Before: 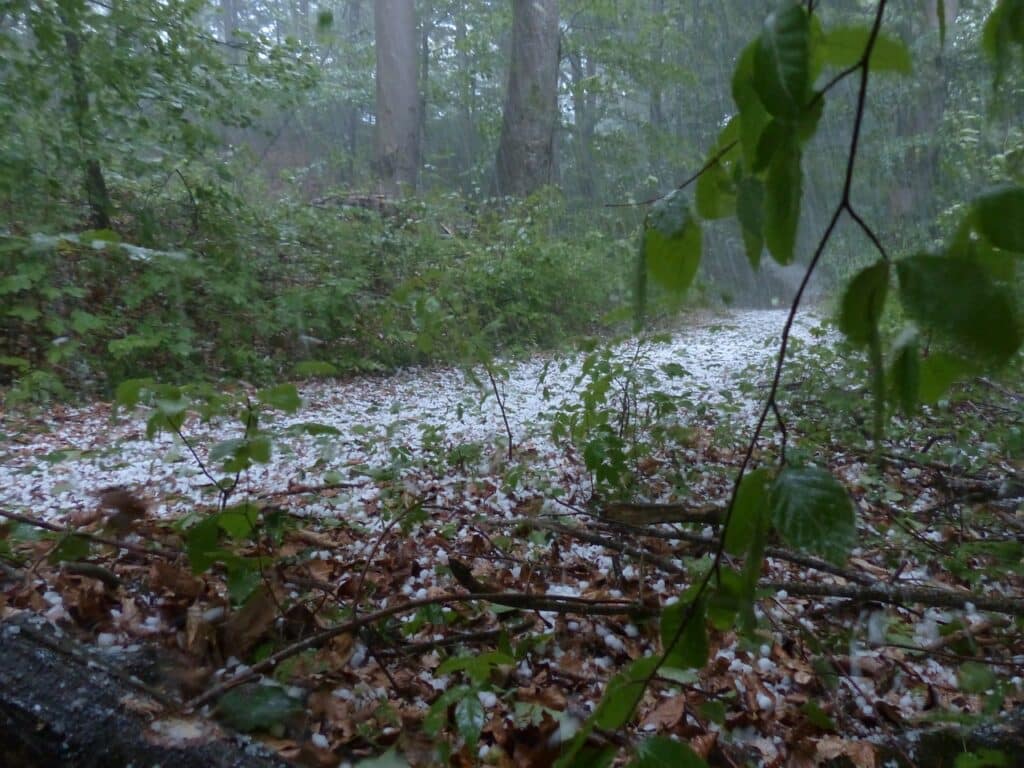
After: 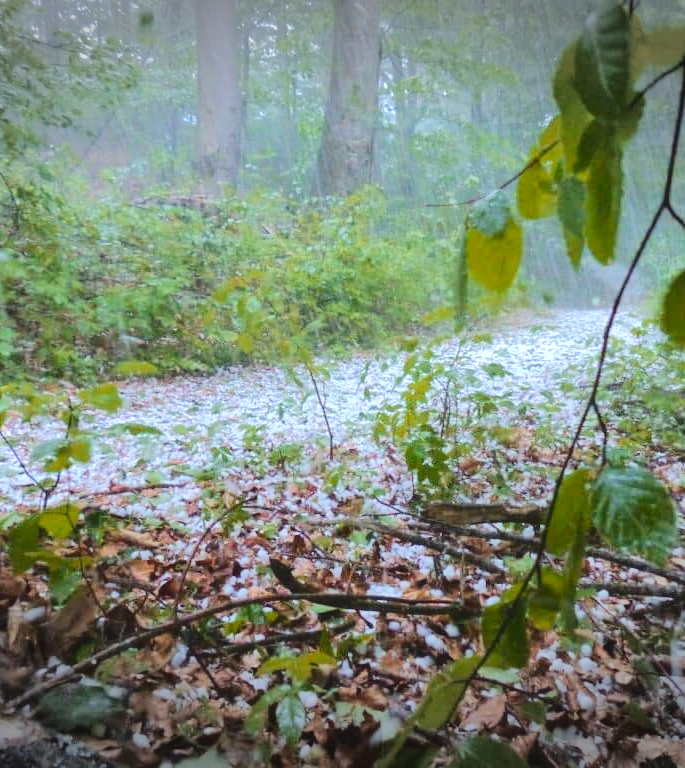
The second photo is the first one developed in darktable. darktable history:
exposure: black level correction 0, exposure 0.698 EV, compensate exposure bias true, compensate highlight preservation false
contrast brightness saturation: contrast -0.171, saturation 0.185
tone equalizer: -7 EV 0.145 EV, -6 EV 0.599 EV, -5 EV 1.18 EV, -4 EV 1.3 EV, -3 EV 1.15 EV, -2 EV 0.6 EV, -1 EV 0.165 EV, edges refinement/feathering 500, mask exposure compensation -1.57 EV, preserve details no
crop and rotate: left 17.577%, right 15.458%
local contrast: highlights 107%, shadows 103%, detail 119%, midtone range 0.2
vignetting: fall-off start 100.74%, width/height ratio 1.322, unbound false
color zones: curves: ch2 [(0, 0.5) (0.143, 0.5) (0.286, 0.416) (0.429, 0.5) (0.571, 0.5) (0.714, 0.5) (0.857, 0.5) (1, 0.5)]
